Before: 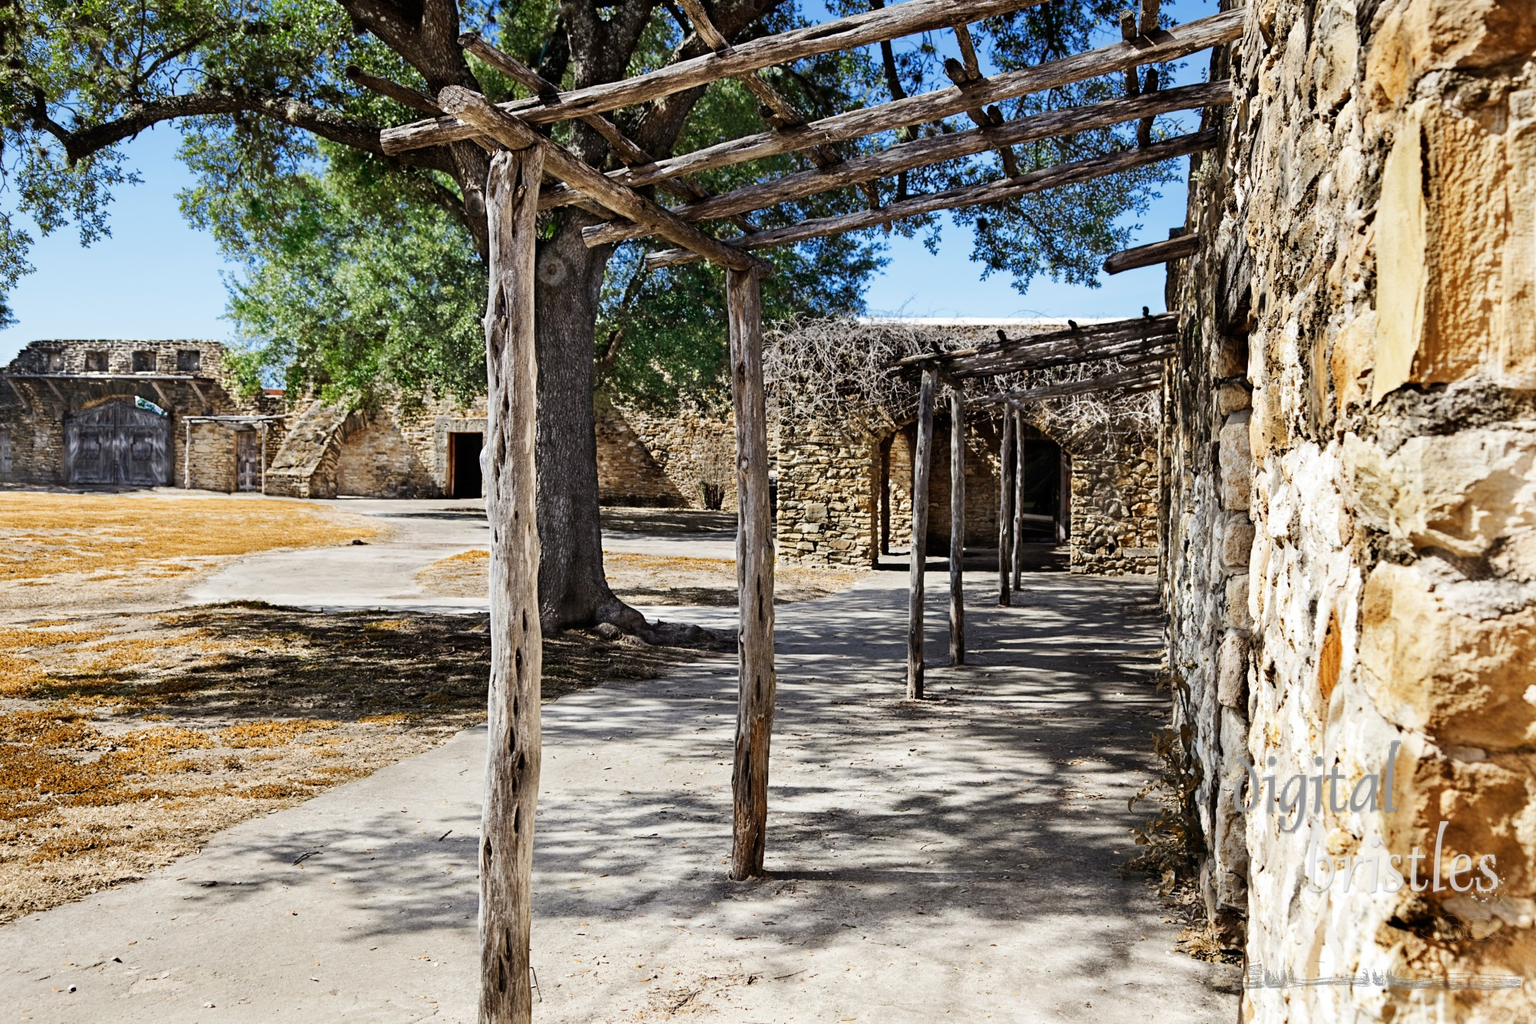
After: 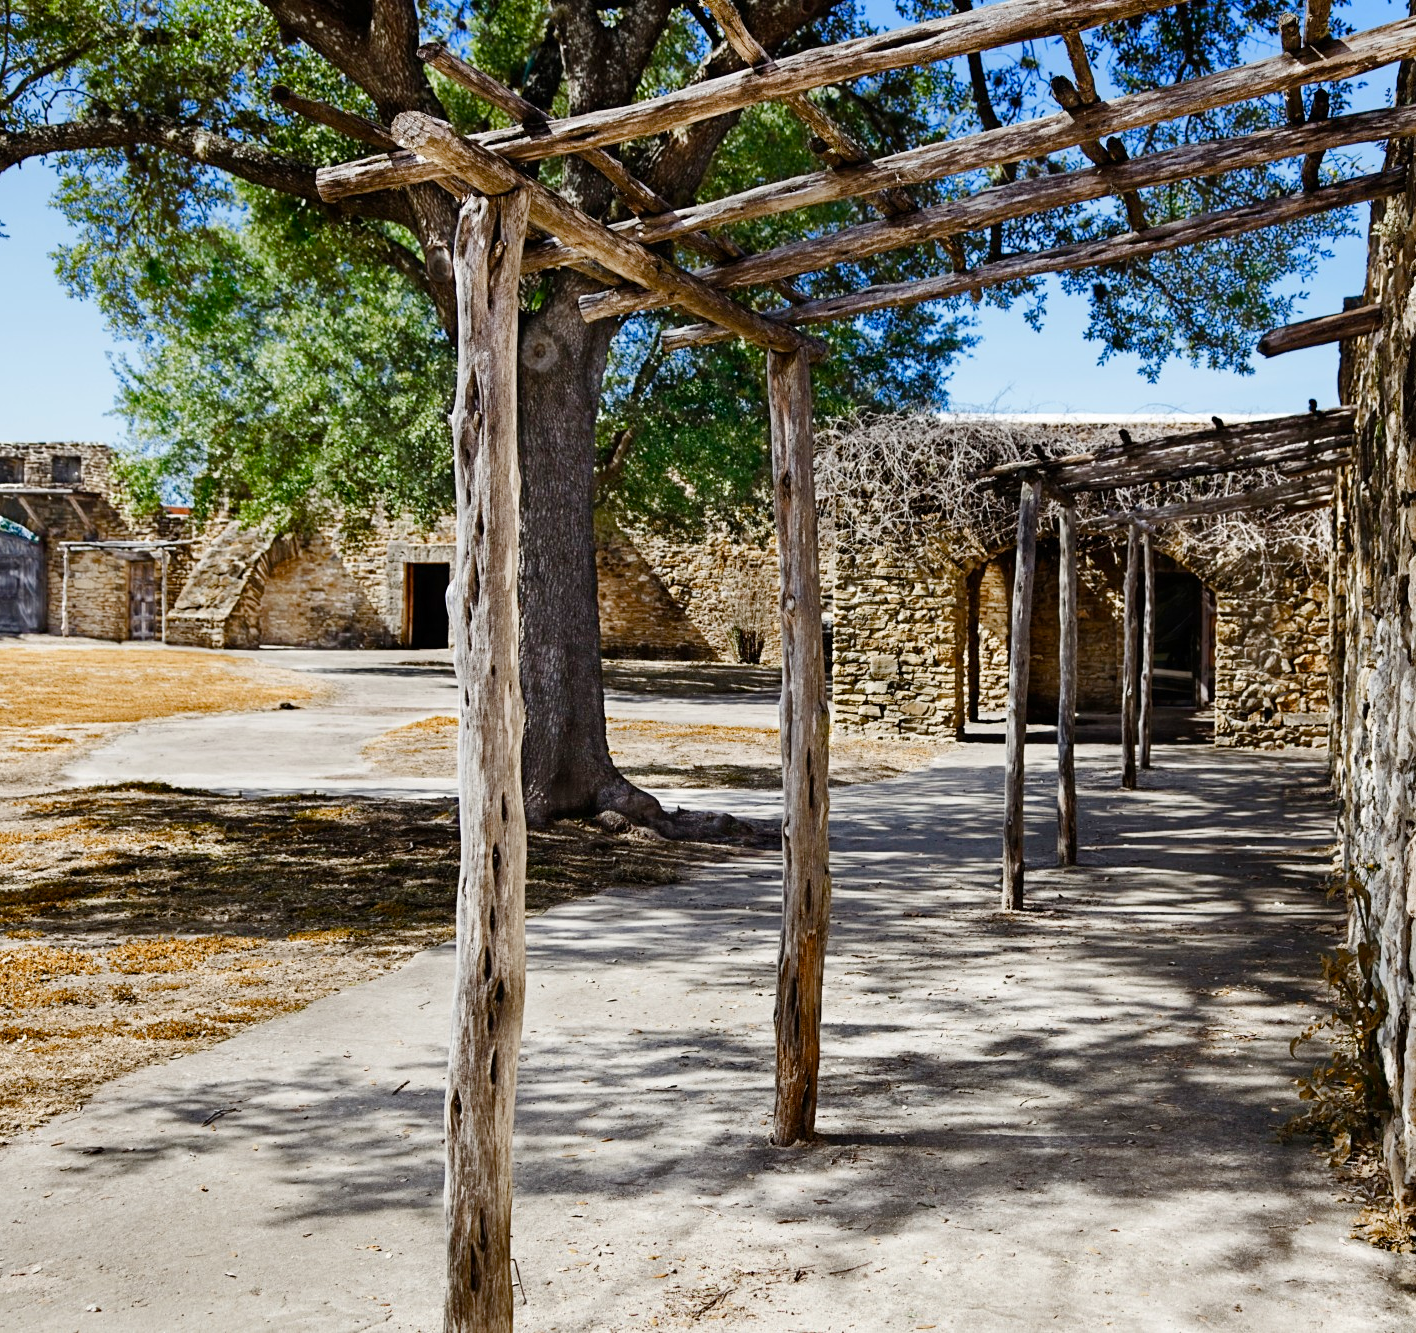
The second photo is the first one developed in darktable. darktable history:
crop and rotate: left 8.999%, right 20.195%
color balance rgb: perceptual saturation grading › global saturation 25.474%, perceptual saturation grading › highlights -50.491%, perceptual saturation grading › shadows 30.357%, global vibrance 14.7%
shadows and highlights: radius 265.81, soften with gaussian
